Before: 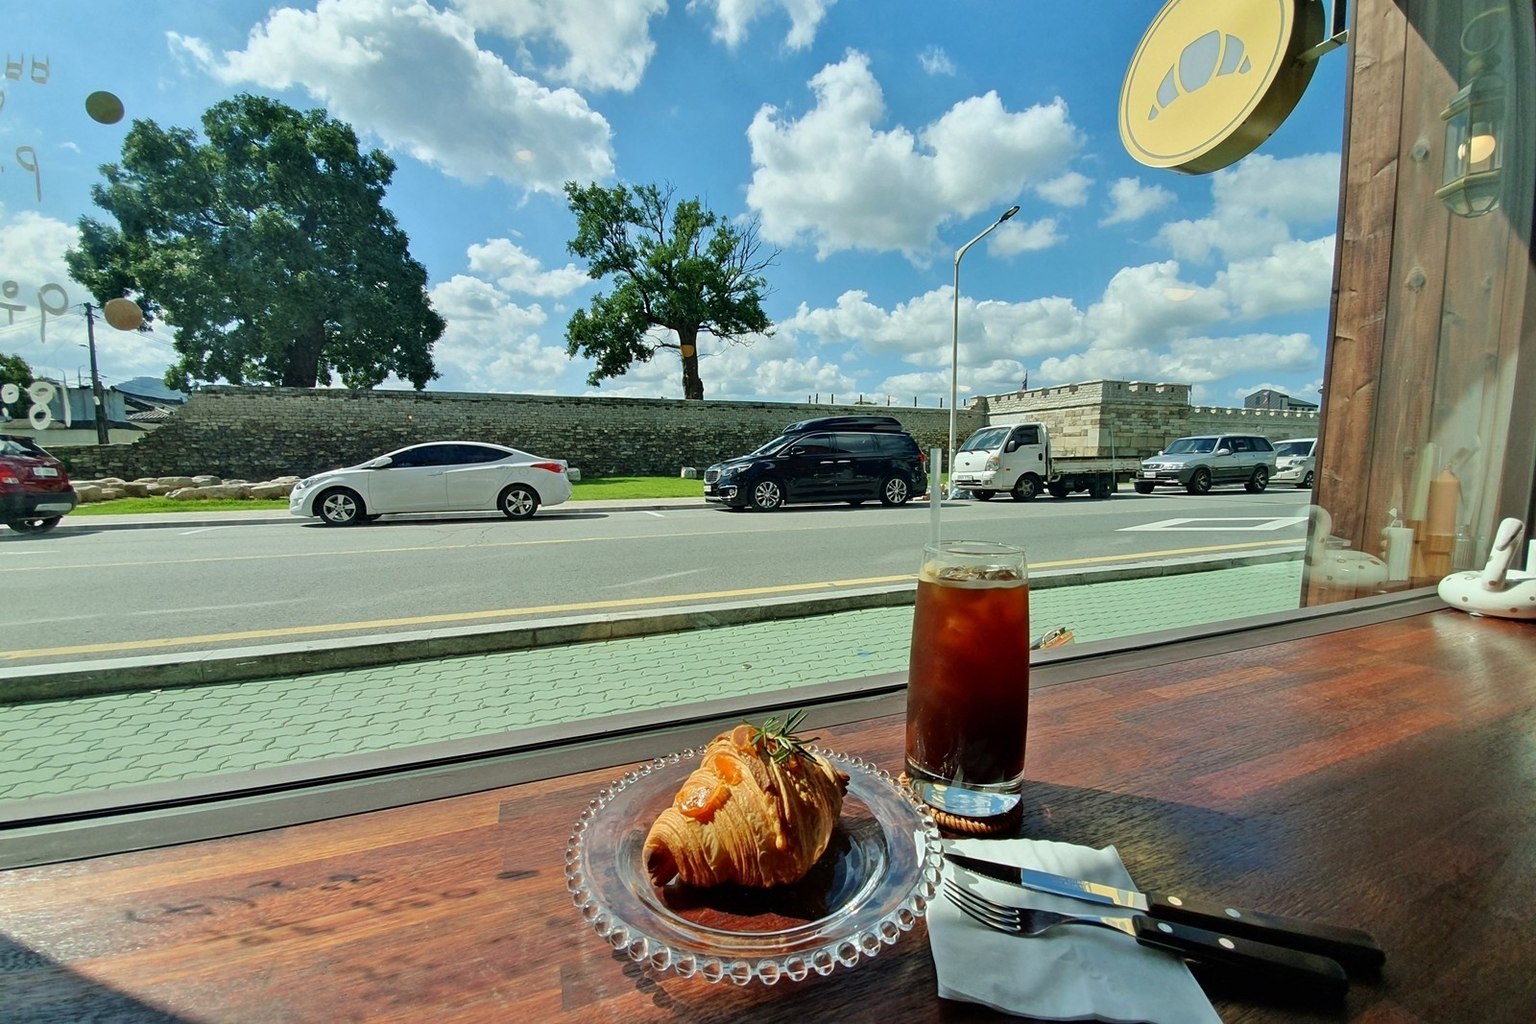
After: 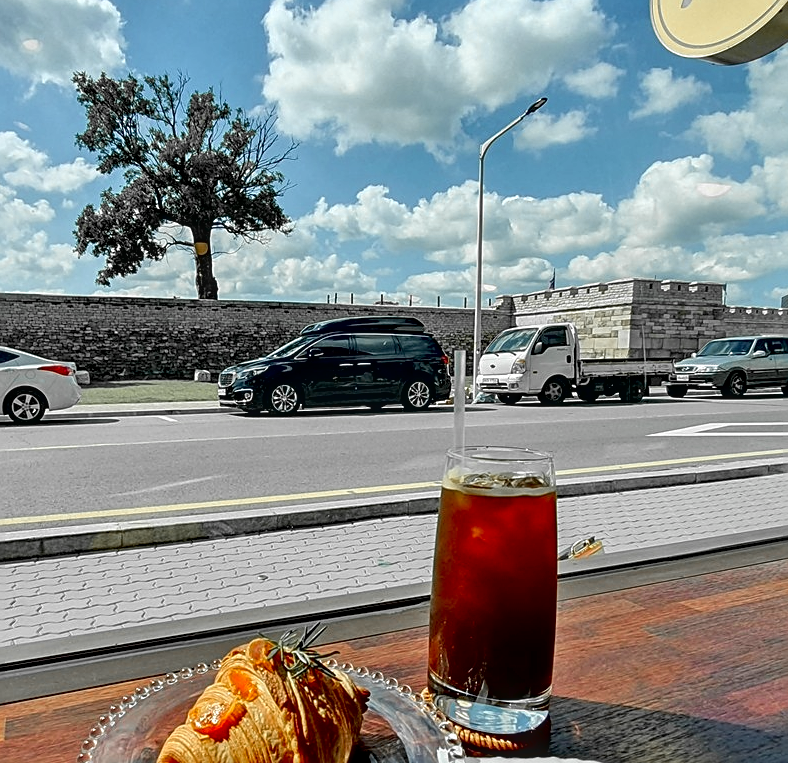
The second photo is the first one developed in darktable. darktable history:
color zones: curves: ch1 [(0, 0.679) (0.143, 0.647) (0.286, 0.261) (0.378, -0.011) (0.571, 0.396) (0.714, 0.399) (0.857, 0.406) (1, 0.679)]
crop: left 32.211%, top 10.976%, right 18.5%, bottom 17.438%
shadows and highlights: shadows 36.92, highlights -27.67, soften with gaussian
exposure: black level correction 0.008, exposure 0.093 EV, compensate highlight preservation false
local contrast: detail 130%
sharpen: on, module defaults
contrast brightness saturation: contrast -0.017, brightness -0.005, saturation 0.032
